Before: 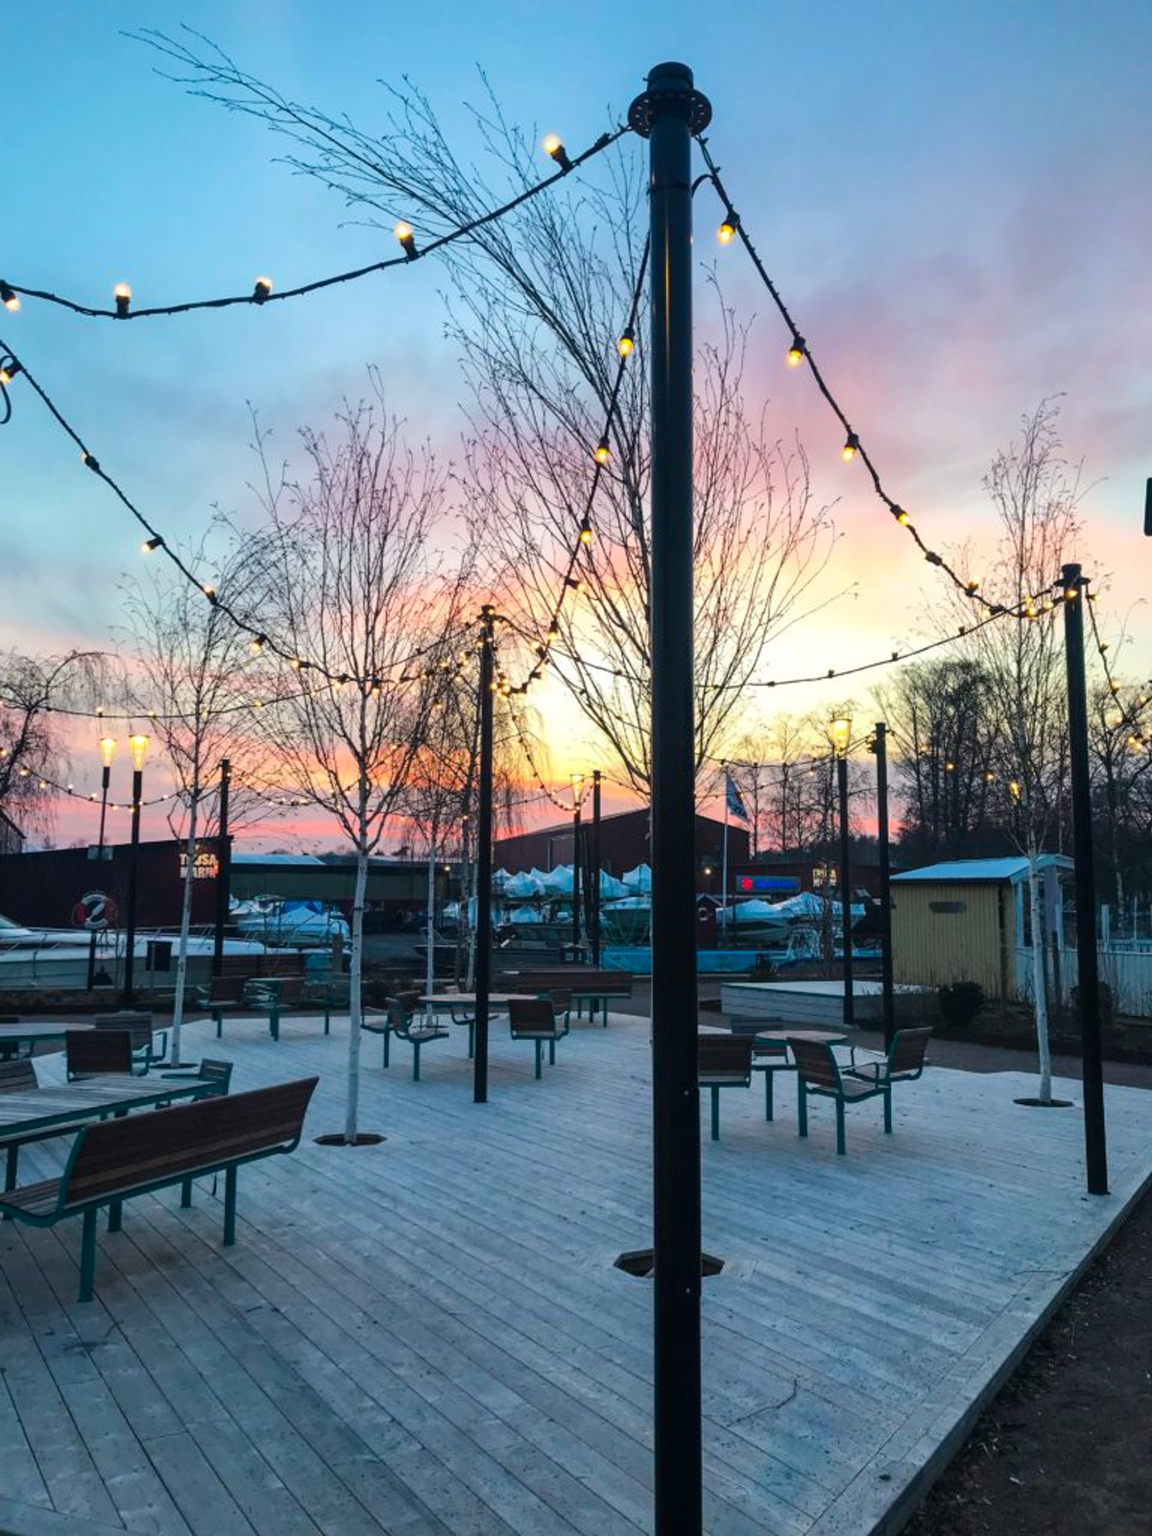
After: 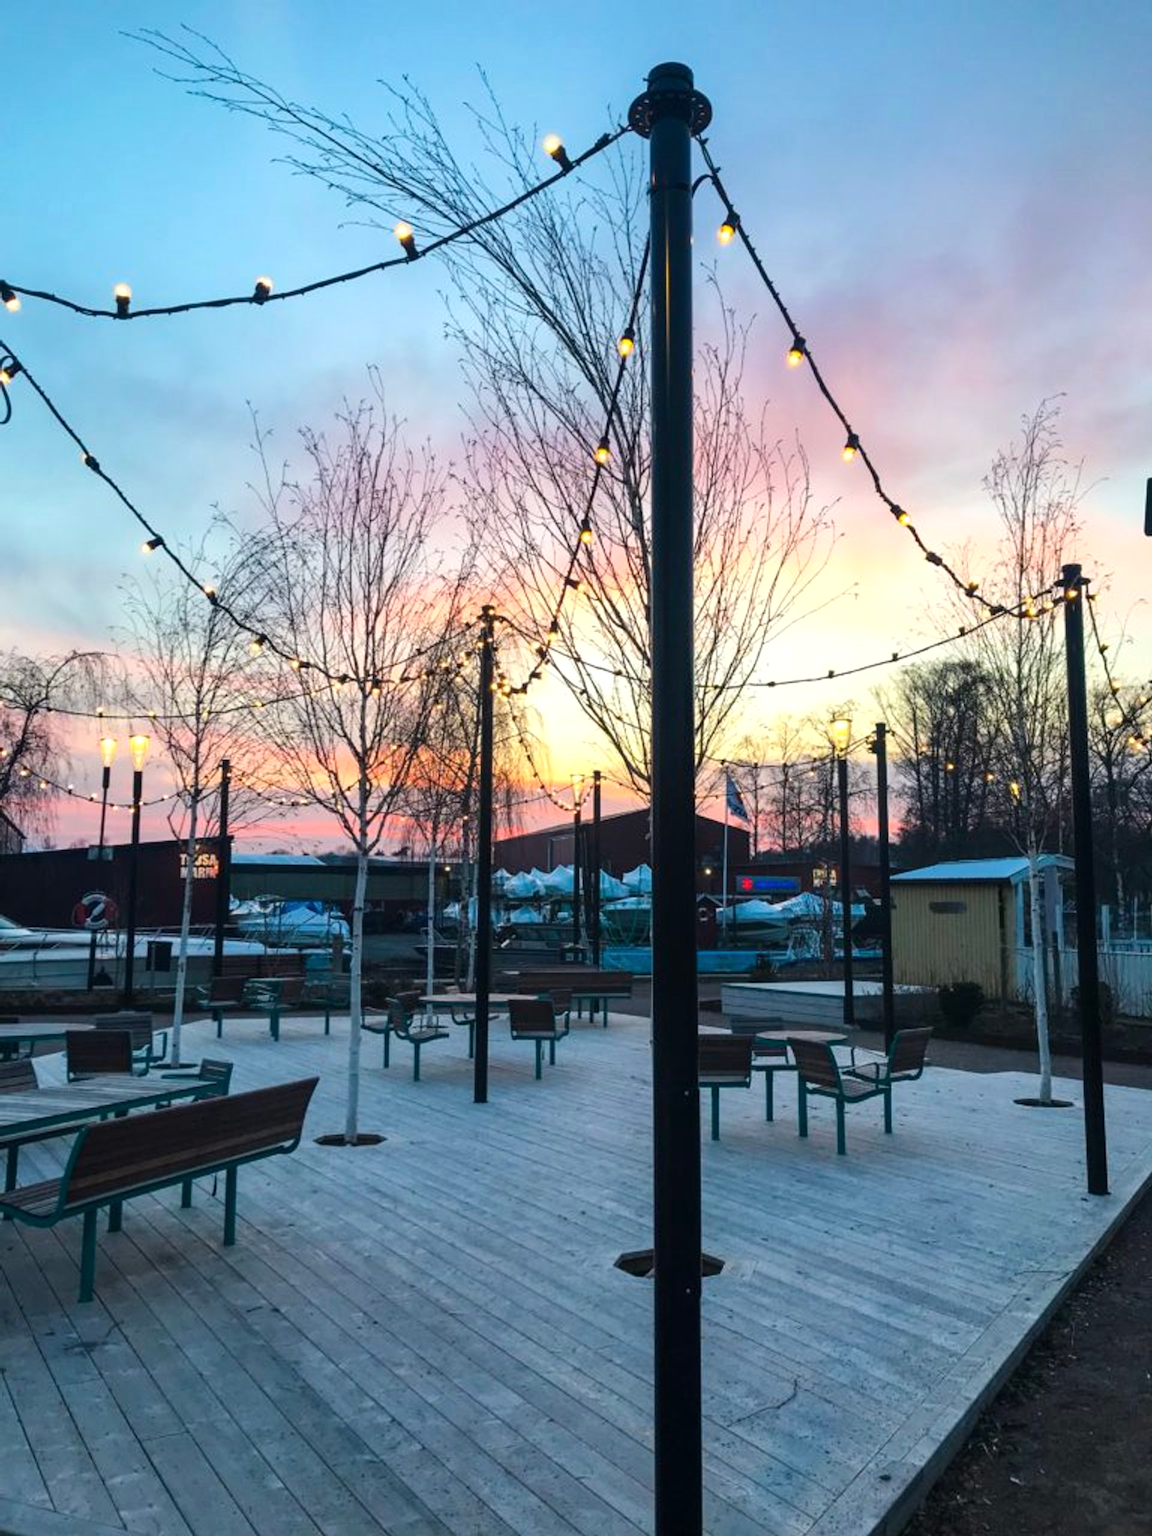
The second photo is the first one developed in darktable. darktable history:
shadows and highlights: shadows -13.18, white point adjustment 4.18, highlights 26.38
